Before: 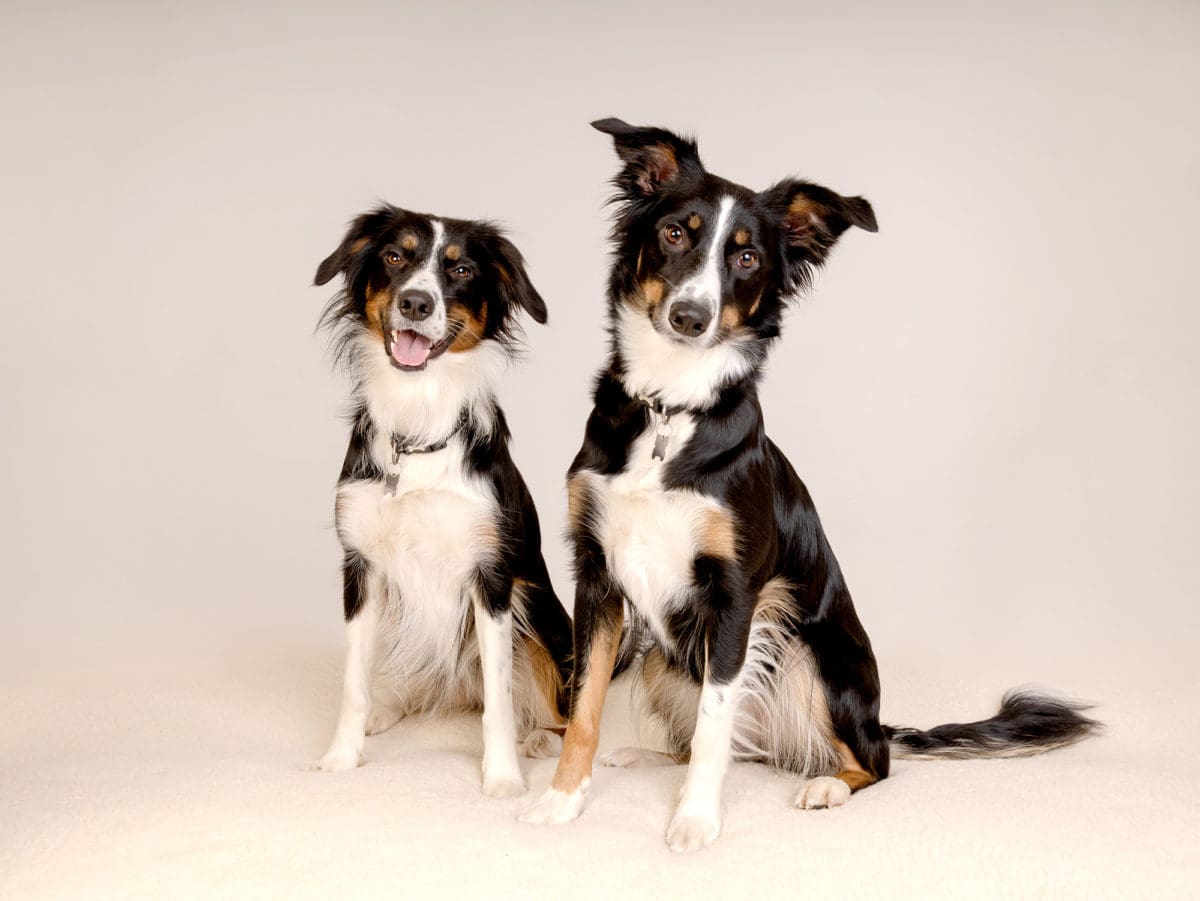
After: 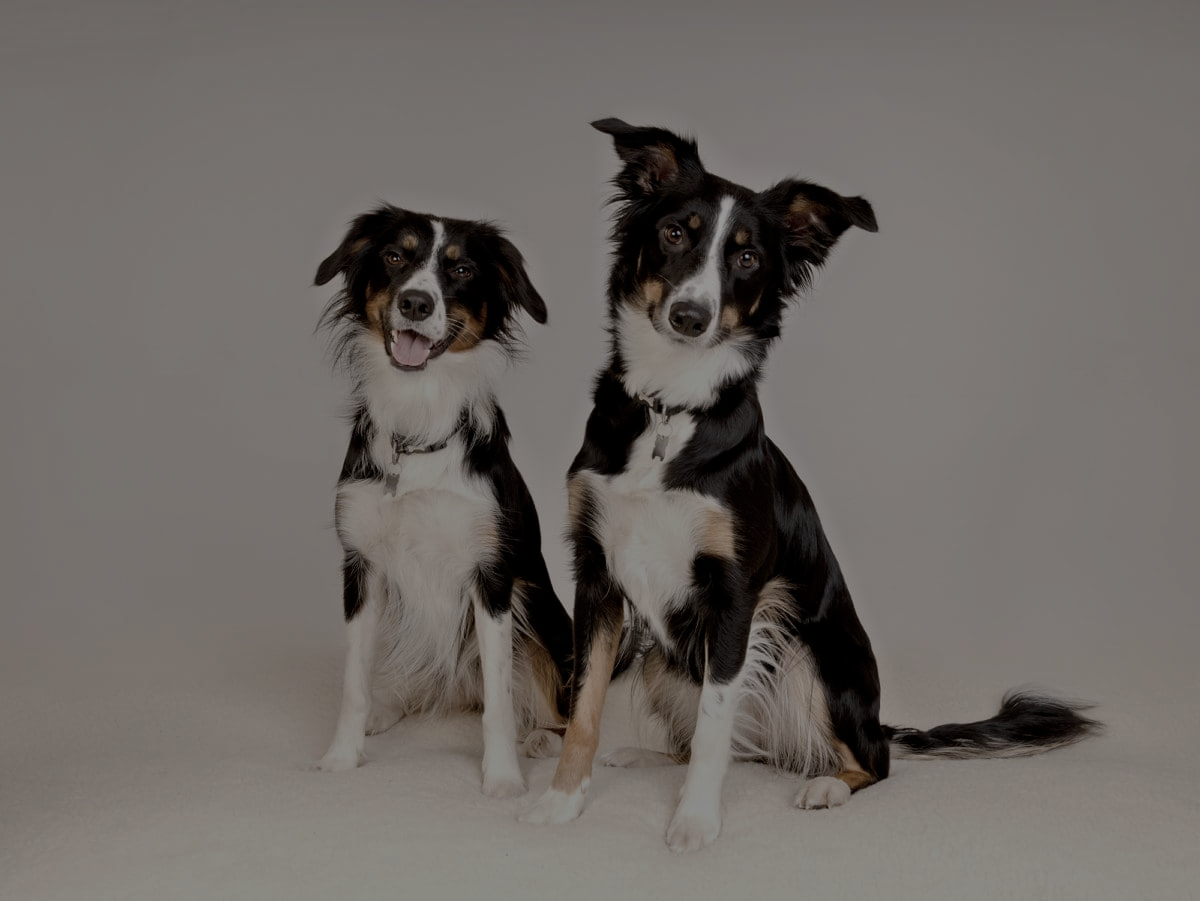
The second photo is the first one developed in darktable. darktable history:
tone equalizer: -8 EV -2 EV, -7 EV -2 EV, -6 EV -2 EV, -5 EV -2 EV, -4 EV -2 EV, -3 EV -2 EV, -2 EV -2 EV, -1 EV -1.63 EV, +0 EV -2 EV
contrast brightness saturation: contrast 0.1, saturation -0.36
